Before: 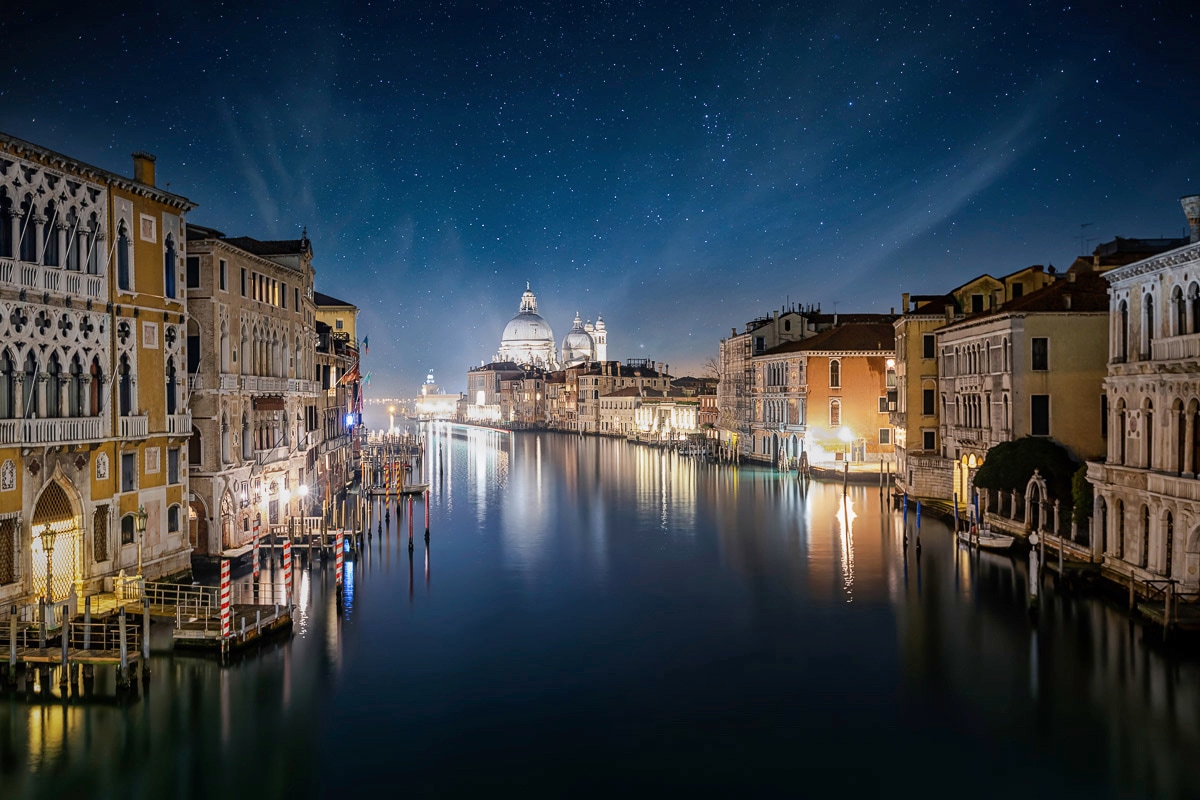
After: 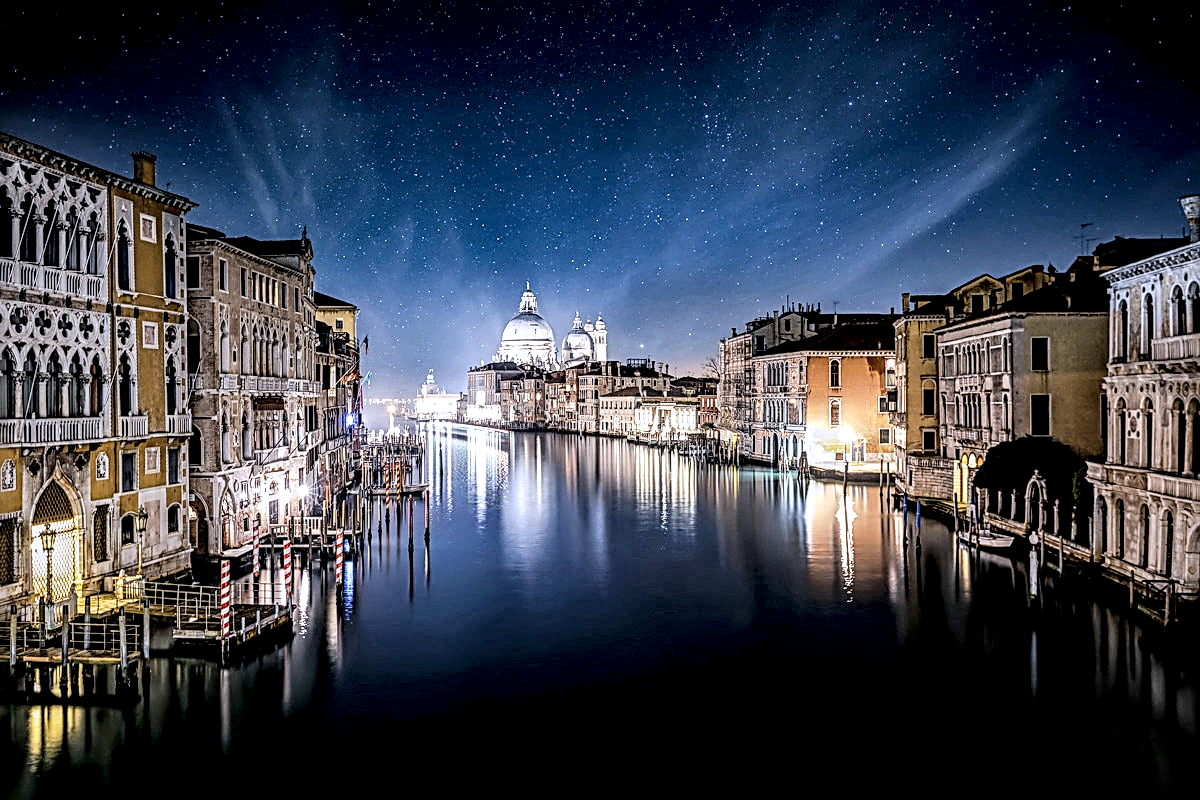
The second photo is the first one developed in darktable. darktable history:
filmic rgb: black relative exposure -7.65 EV, white relative exposure 4.56 EV, hardness 3.61, contrast 1.05
local contrast: detail 203%
sharpen: radius 2.817, amount 0.715
white balance: red 0.967, blue 1.119, emerald 0.756
